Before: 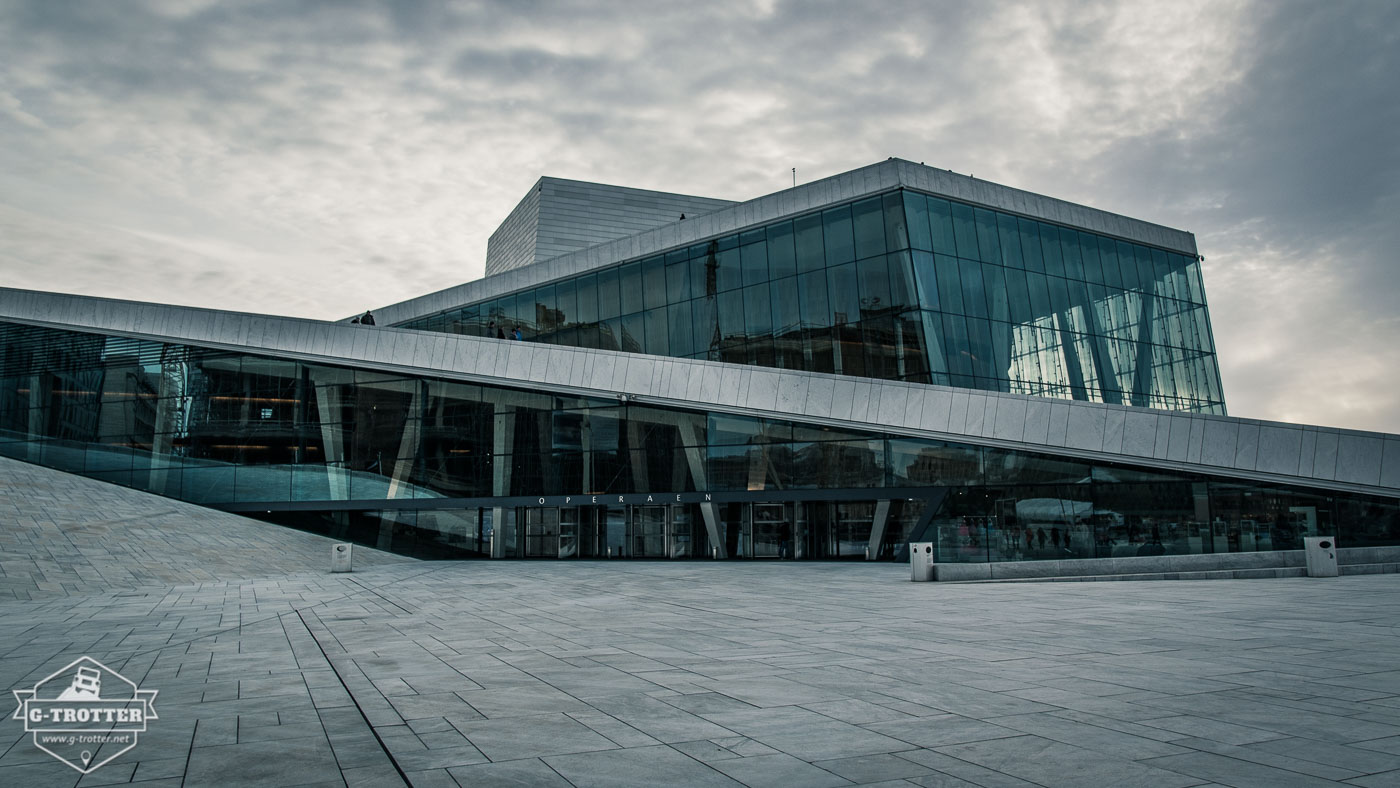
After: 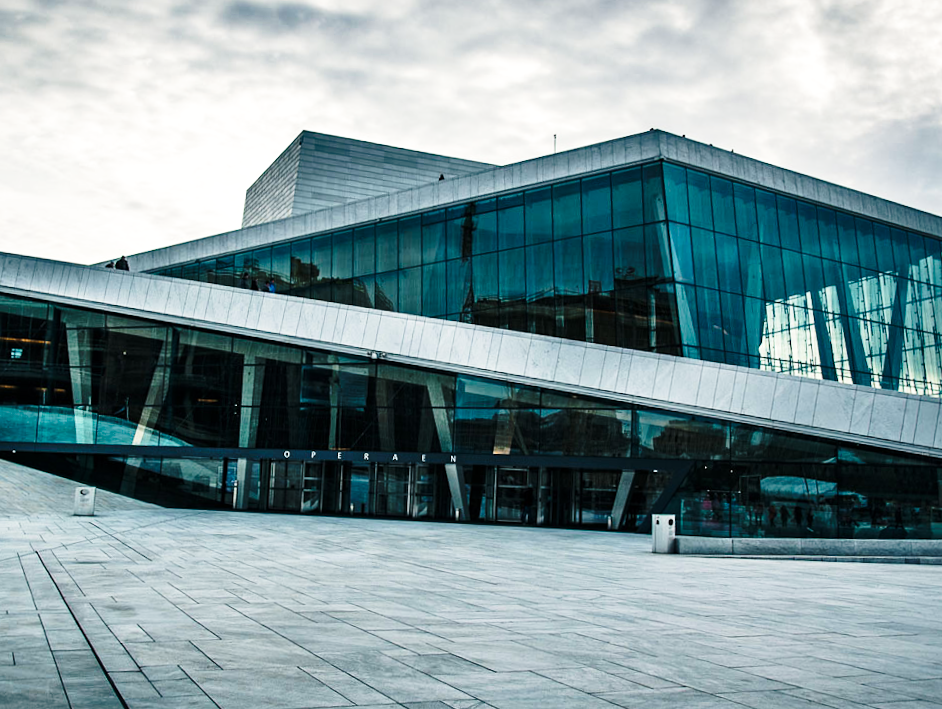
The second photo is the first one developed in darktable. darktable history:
crop and rotate: angle -3.27°, left 14.277%, top 0.028%, right 10.766%, bottom 0.028%
tone equalizer: -8 EV -0.417 EV, -7 EV -0.389 EV, -6 EV -0.333 EV, -5 EV -0.222 EV, -3 EV 0.222 EV, -2 EV 0.333 EV, -1 EV 0.389 EV, +0 EV 0.417 EV, edges refinement/feathering 500, mask exposure compensation -1.25 EV, preserve details no
base curve: curves: ch0 [(0, 0) (0.028, 0.03) (0.121, 0.232) (0.46, 0.748) (0.859, 0.968) (1, 1)], preserve colors none
rotate and perspective: rotation -0.45°, automatic cropping original format, crop left 0.008, crop right 0.992, crop top 0.012, crop bottom 0.988
white balance: emerald 1
shadows and highlights: shadows 60, highlights -60.23, soften with gaussian
color balance rgb: perceptual saturation grading › global saturation 25%, global vibrance 20%
